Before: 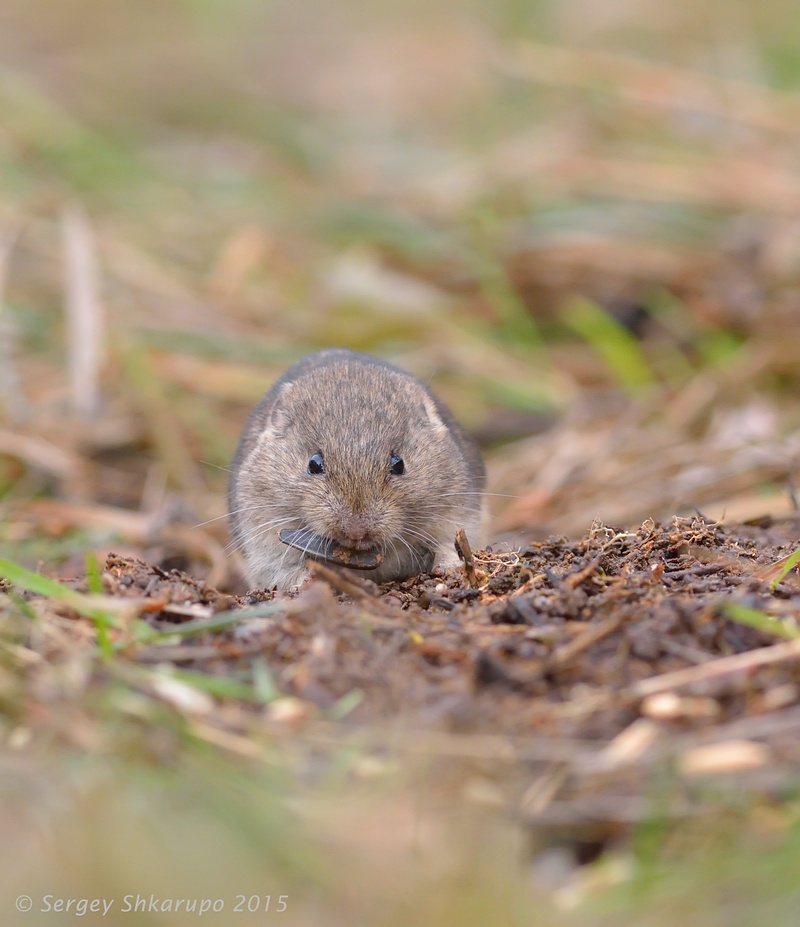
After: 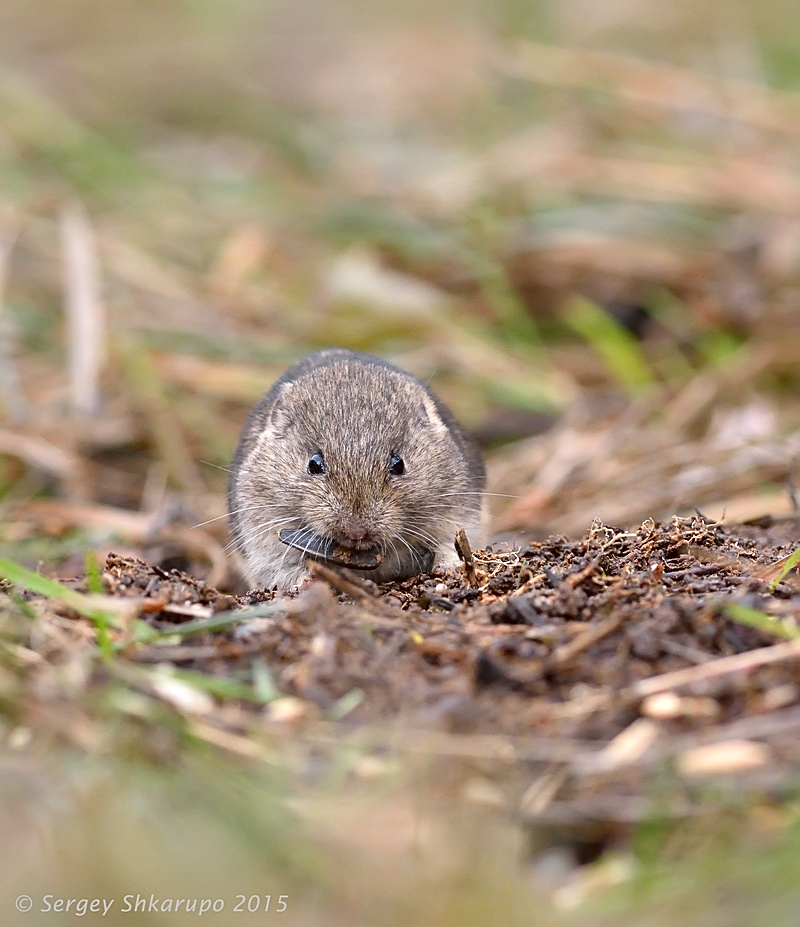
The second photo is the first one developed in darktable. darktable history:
sharpen: on, module defaults
local contrast: mode bilateral grid, contrast 24, coarseness 60, detail 152%, midtone range 0.2
